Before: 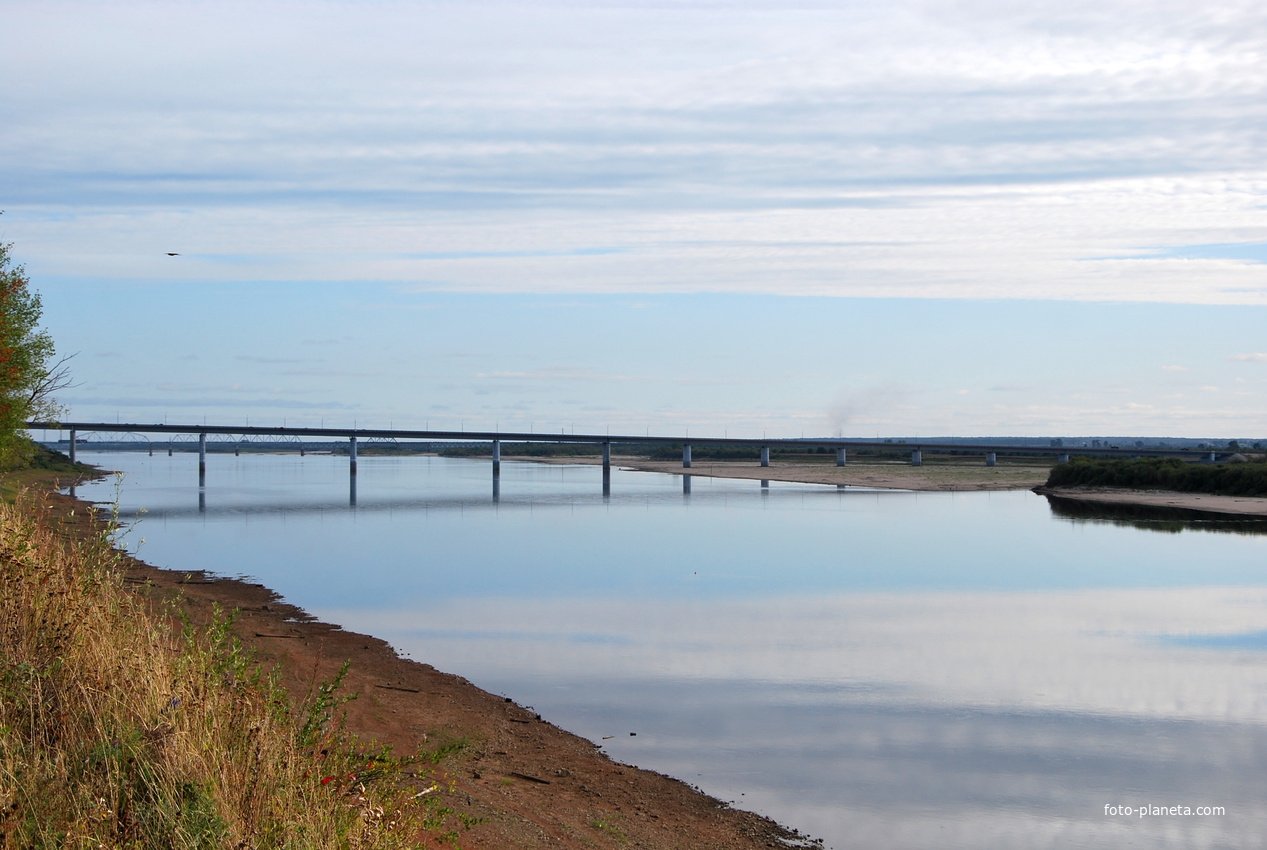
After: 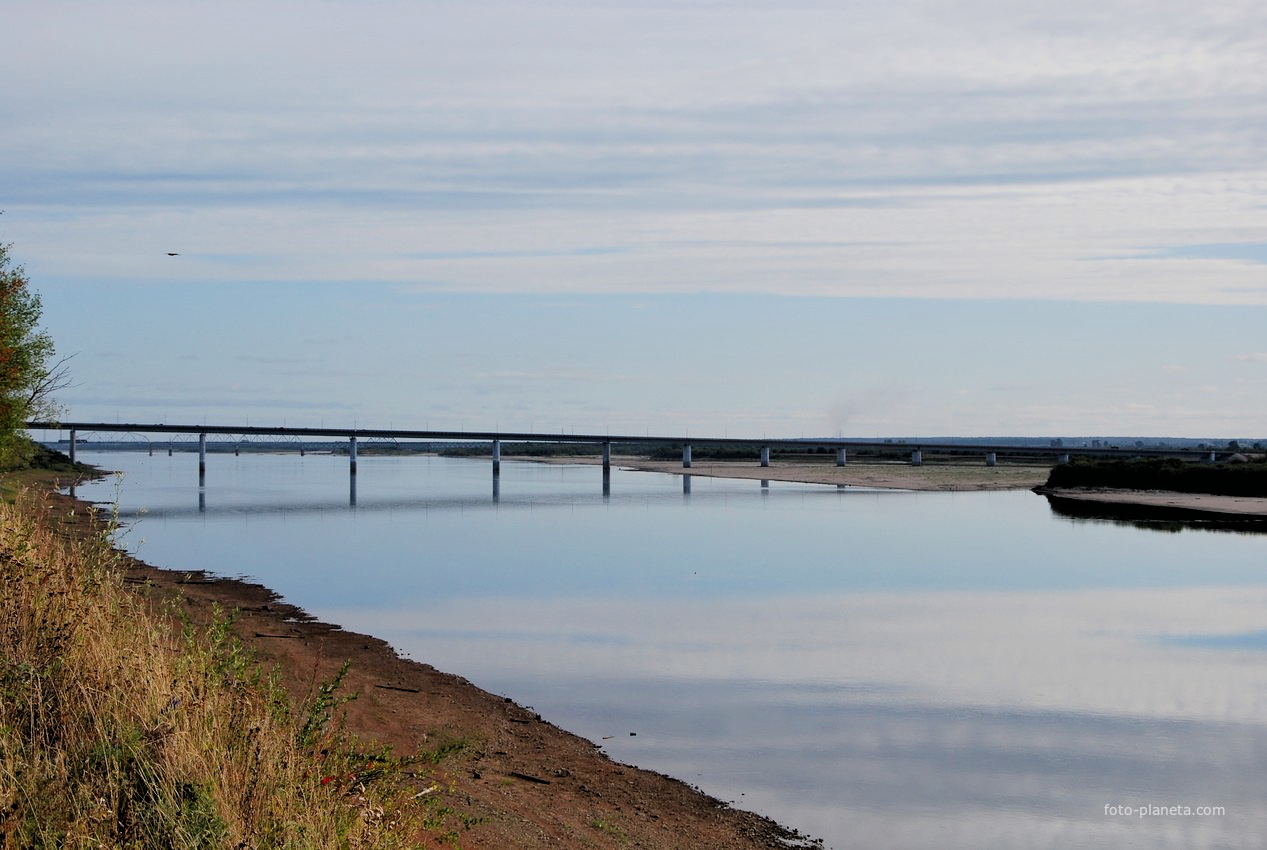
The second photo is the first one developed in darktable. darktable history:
filmic rgb: black relative exposure -4.77 EV, white relative exposure 4.05 EV, threshold 5.98 EV, hardness 2.8, iterations of high-quality reconstruction 0, enable highlight reconstruction true
